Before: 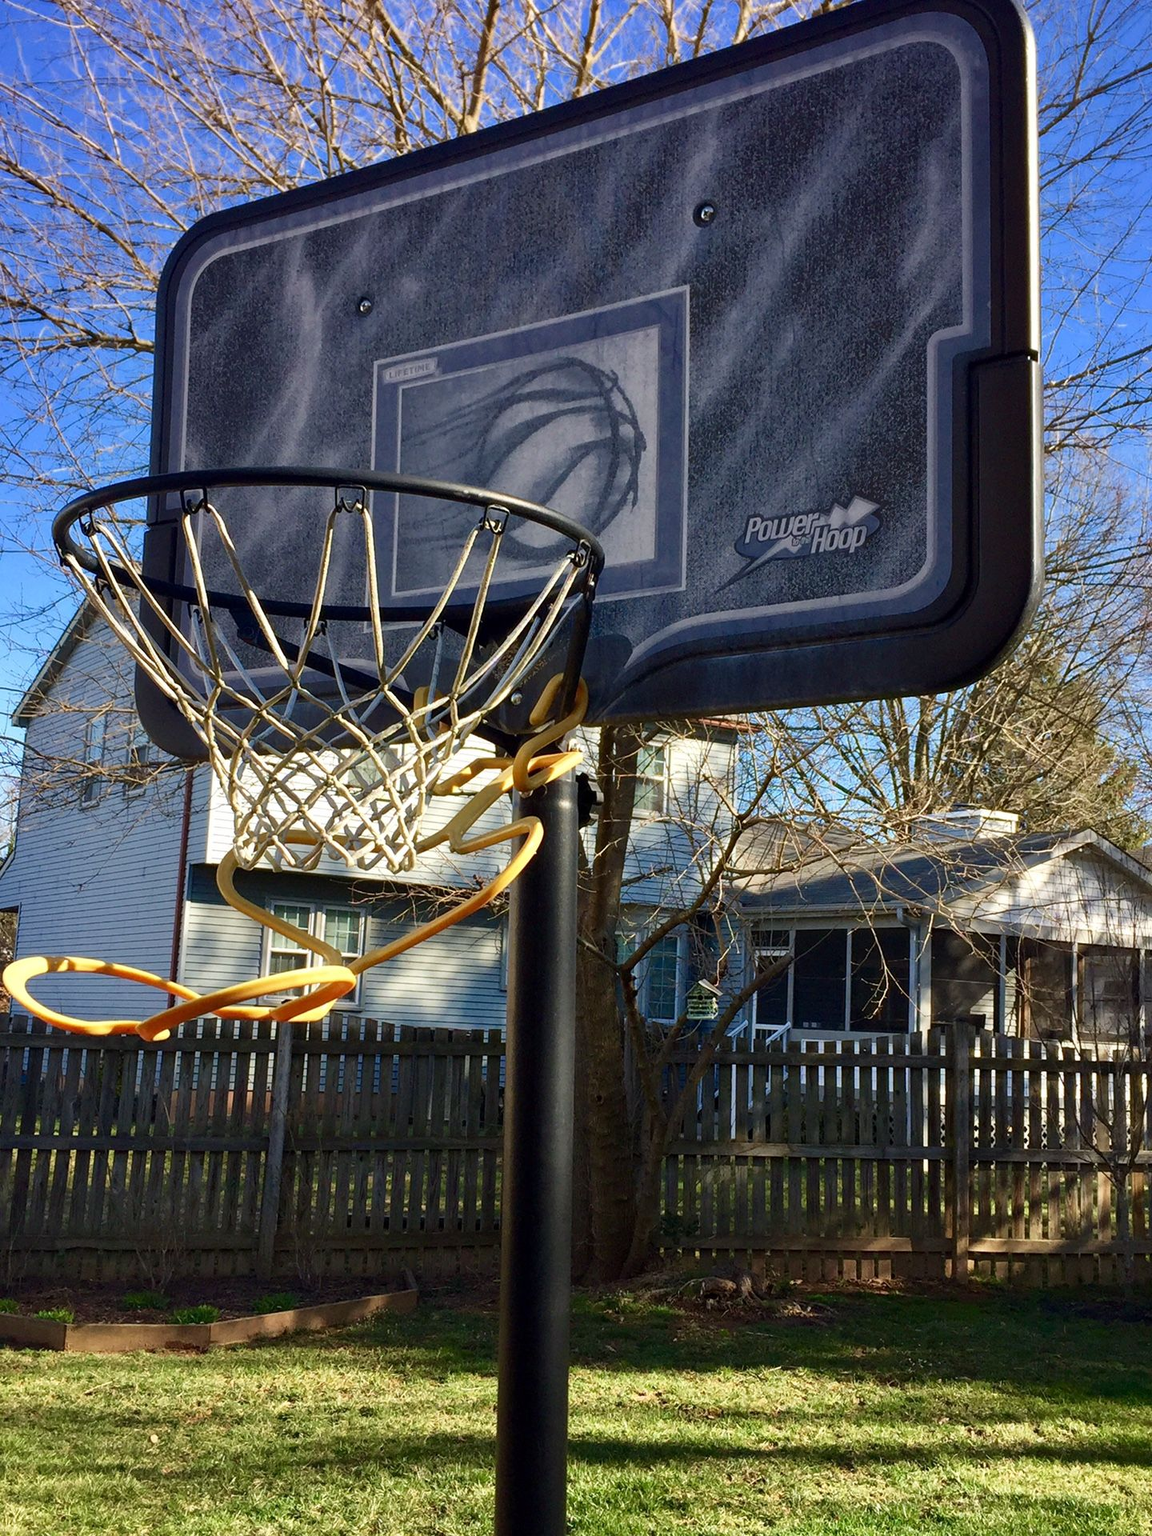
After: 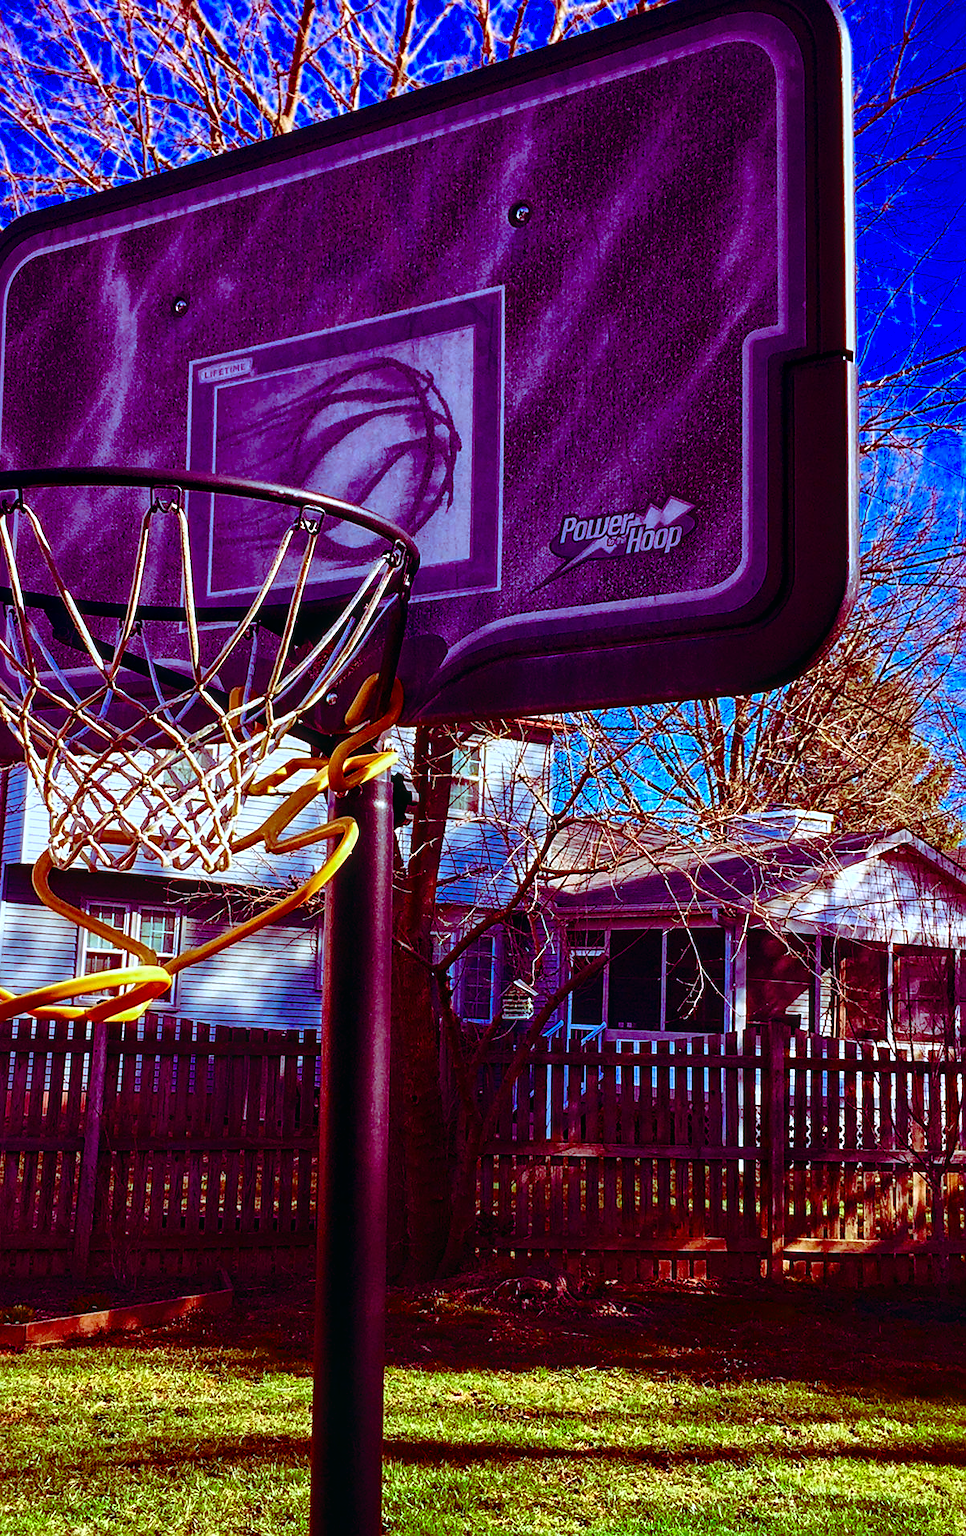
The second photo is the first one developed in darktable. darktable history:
color calibration: illuminant as shot in camera, x 0.379, y 0.397, temperature 4146.45 K
crop: left 16.1%
color balance rgb: shadows lift › luminance -18.841%, shadows lift › chroma 35.257%, highlights gain › chroma 2.011%, highlights gain › hue 63.31°, perceptual saturation grading › global saturation 30.025%, global vibrance 16.717%, saturation formula JzAzBz (2021)
color correction: highlights a* -7.4, highlights b* 1.26, shadows a* -3.43, saturation 1.43
sharpen: on, module defaults
local contrast: on, module defaults
exposure: exposure 0.201 EV, compensate highlight preservation false
